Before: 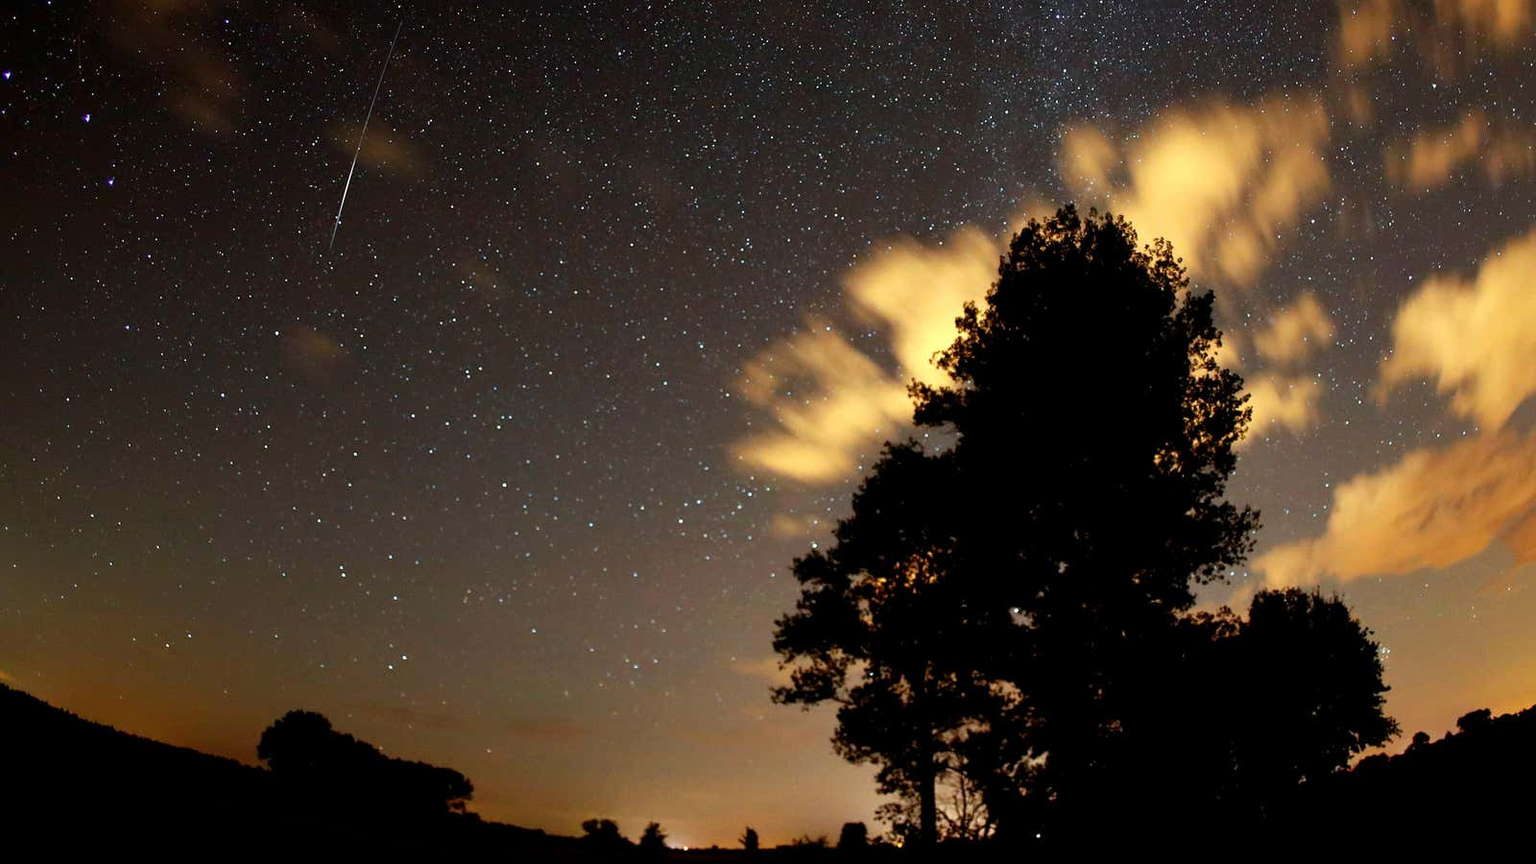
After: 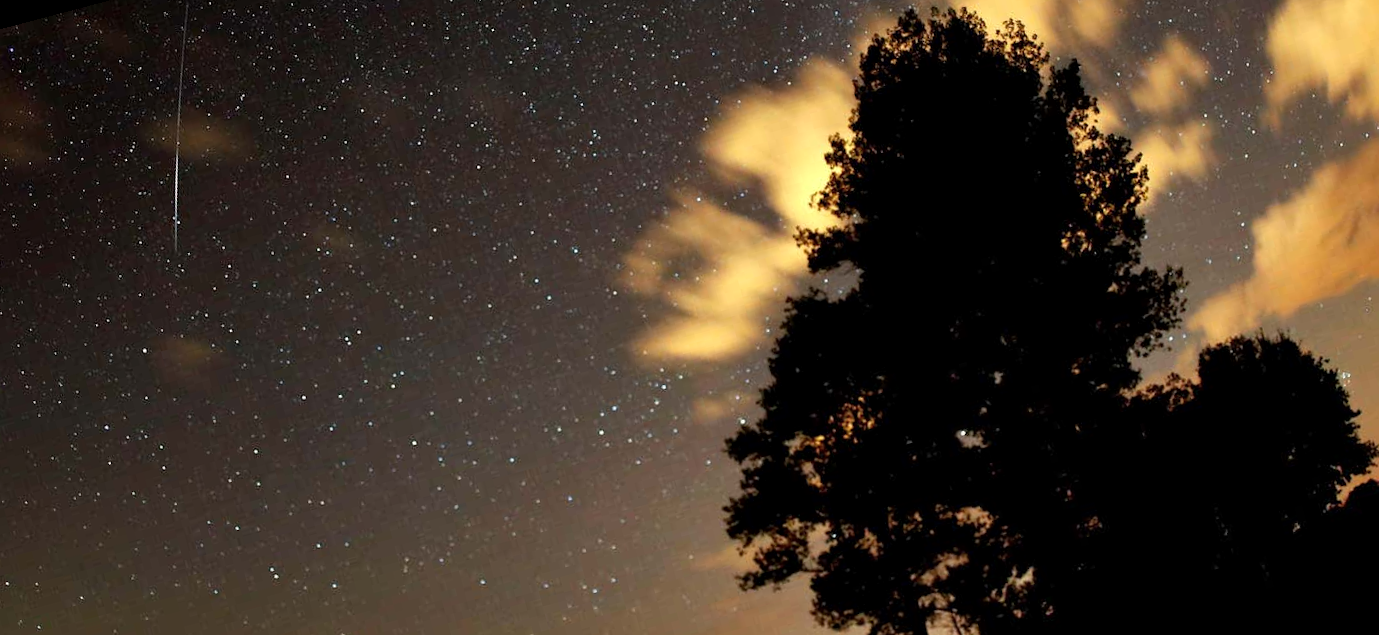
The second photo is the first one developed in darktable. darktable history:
crop and rotate: left 3.238%
rotate and perspective: rotation -14.8°, crop left 0.1, crop right 0.903, crop top 0.25, crop bottom 0.748
local contrast: mode bilateral grid, contrast 20, coarseness 50, detail 120%, midtone range 0.2
